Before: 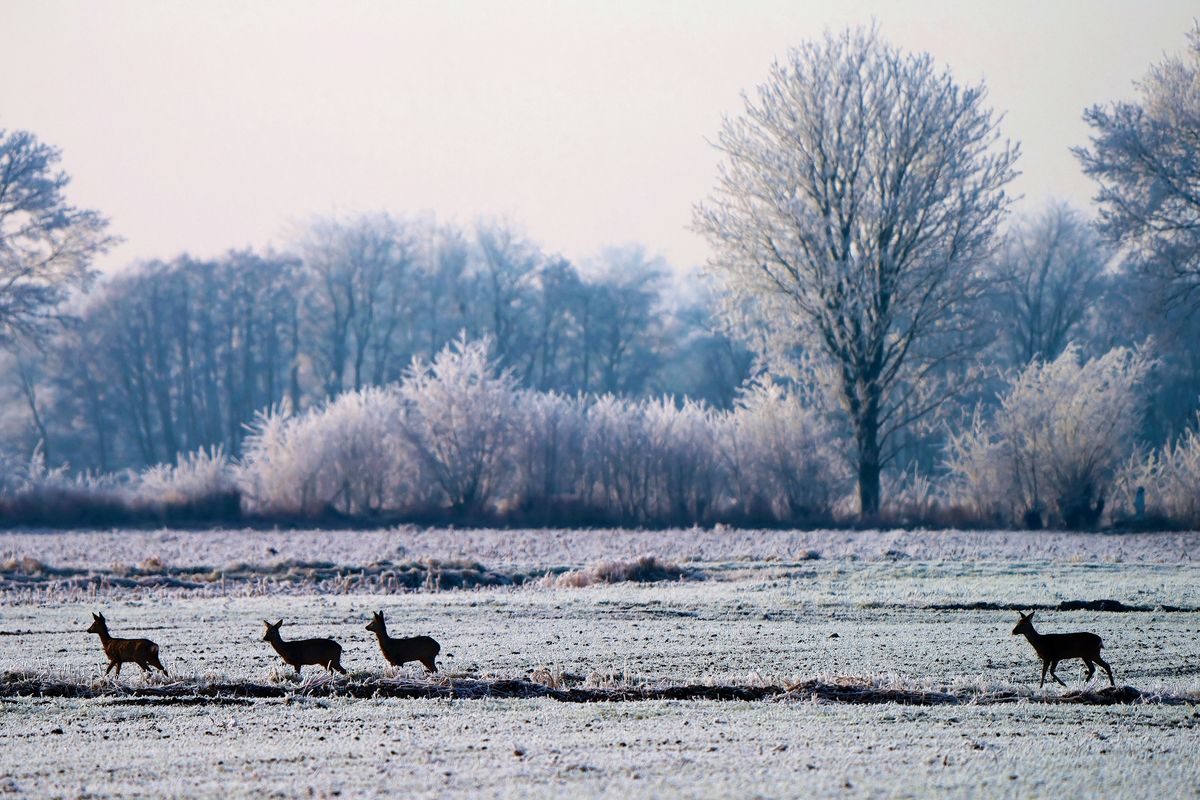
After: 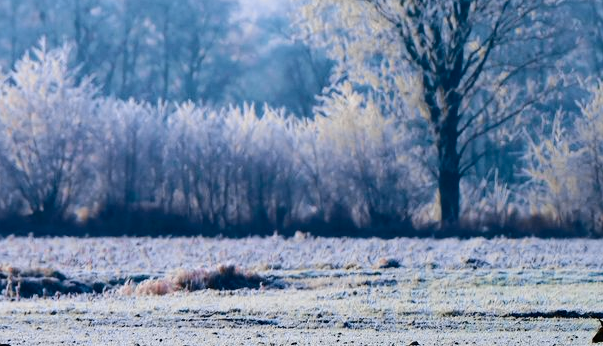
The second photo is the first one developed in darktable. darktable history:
tone curve: curves: ch0 [(0, 0) (0.23, 0.189) (0.486, 0.52) (0.822, 0.825) (0.994, 0.955)]; ch1 [(0, 0) (0.226, 0.261) (0.379, 0.442) (0.469, 0.468) (0.495, 0.498) (0.514, 0.509) (0.561, 0.603) (0.59, 0.656) (1, 1)]; ch2 [(0, 0) (0.269, 0.299) (0.459, 0.43) (0.498, 0.5) (0.523, 0.52) (0.586, 0.569) (0.635, 0.617) (0.659, 0.681) (0.718, 0.764) (1, 1)], color space Lab, independent channels, preserve colors none
crop: left 35.03%, top 36.625%, right 14.663%, bottom 20.057%
